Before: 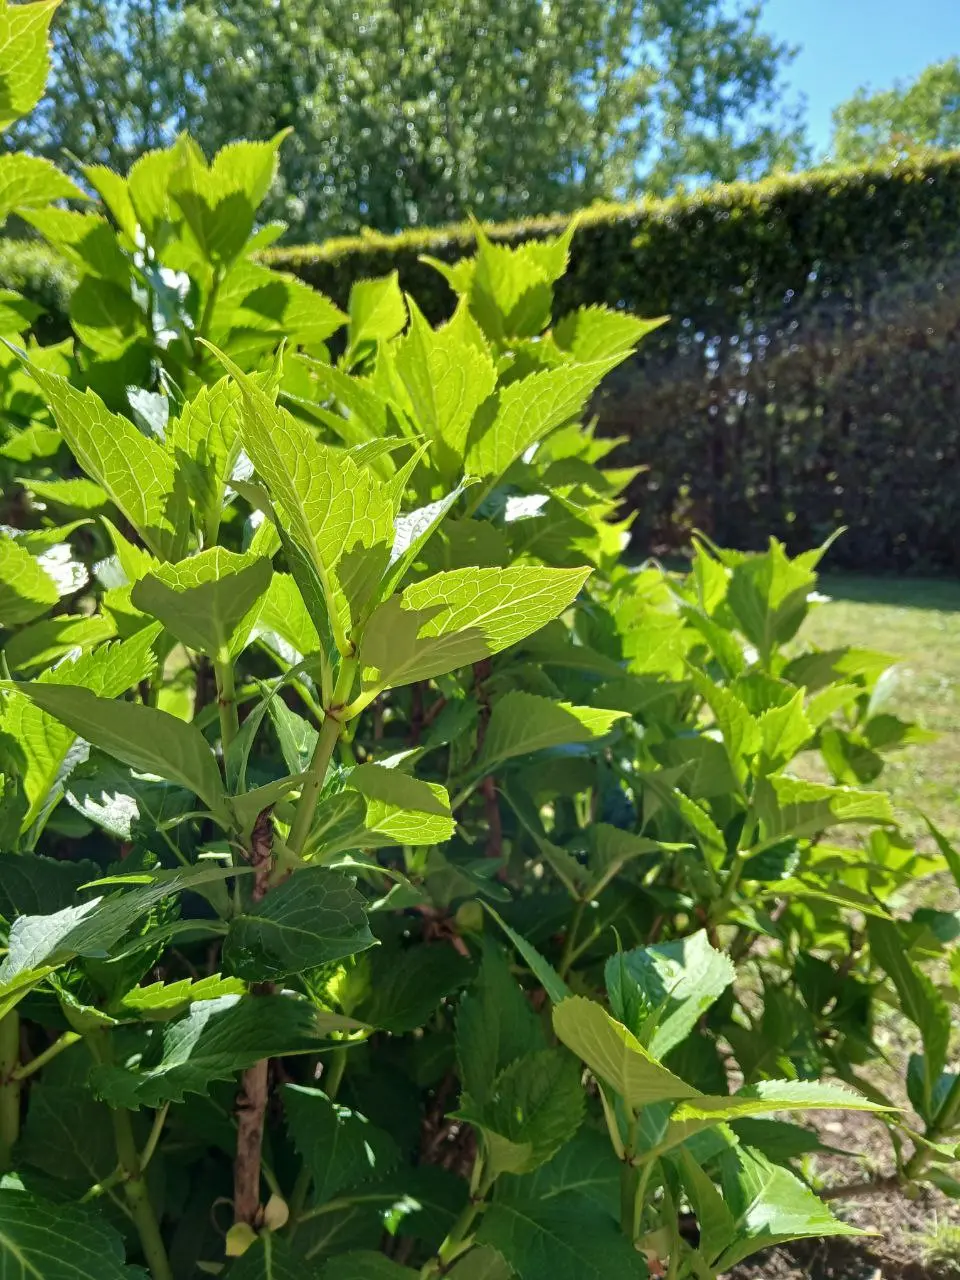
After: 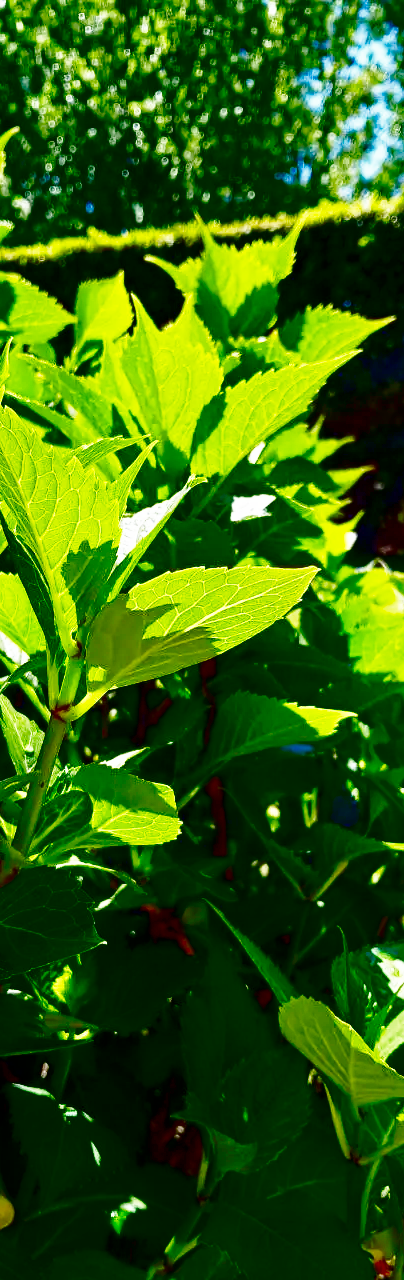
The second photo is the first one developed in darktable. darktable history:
crop: left 28.583%, right 29.231%
base curve: curves: ch0 [(0, 0) (0.007, 0.004) (0.027, 0.03) (0.046, 0.07) (0.207, 0.54) (0.442, 0.872) (0.673, 0.972) (1, 1)], preserve colors none
contrast brightness saturation: brightness -1, saturation 1
